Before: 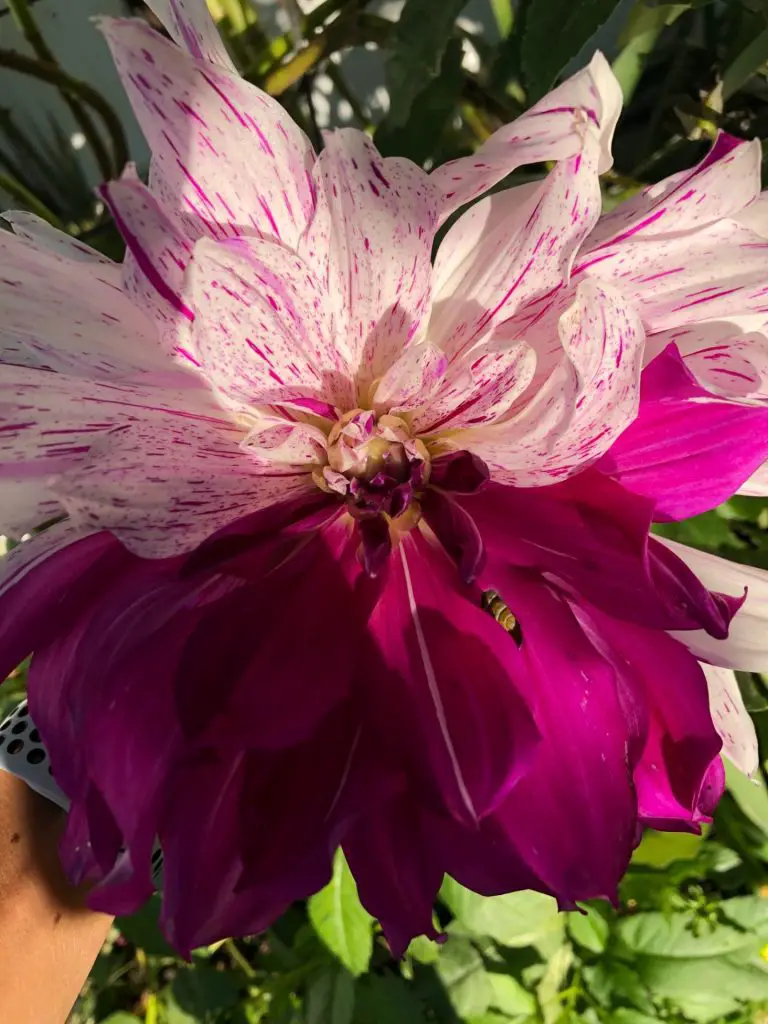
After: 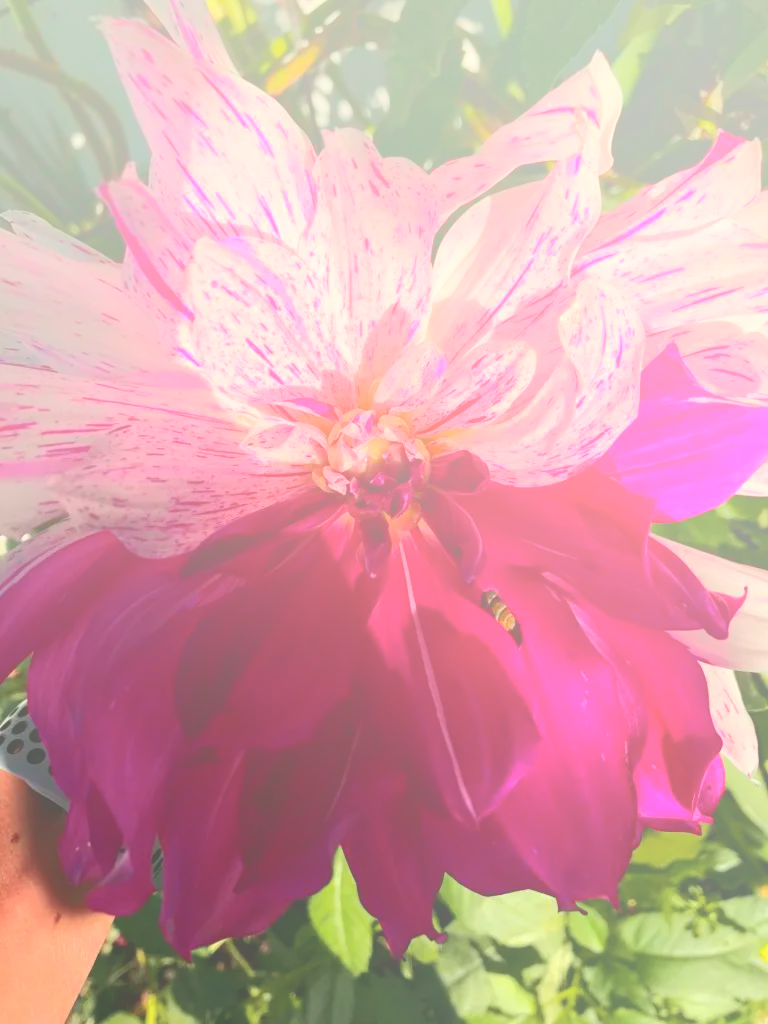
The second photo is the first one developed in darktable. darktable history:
bloom: size 70%, threshold 25%, strength 70%
tone curve: curves: ch0 [(0, 0.021) (0.059, 0.053) (0.212, 0.18) (0.337, 0.304) (0.495, 0.505) (0.725, 0.731) (0.89, 0.919) (1, 1)]; ch1 [(0, 0) (0.094, 0.081) (0.285, 0.299) (0.413, 0.43) (0.479, 0.475) (0.54, 0.55) (0.615, 0.65) (0.683, 0.688) (1, 1)]; ch2 [(0, 0) (0.257, 0.217) (0.434, 0.434) (0.498, 0.507) (0.599, 0.578) (1, 1)], color space Lab, independent channels, preserve colors none
